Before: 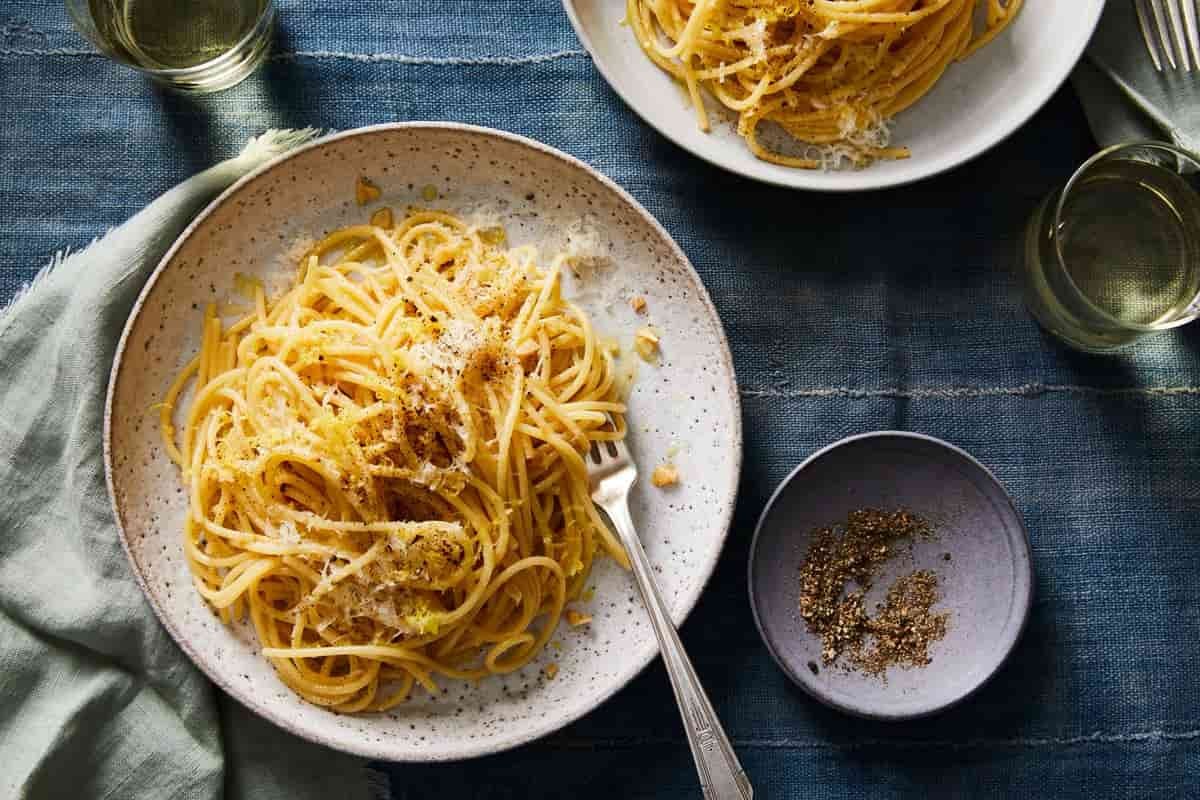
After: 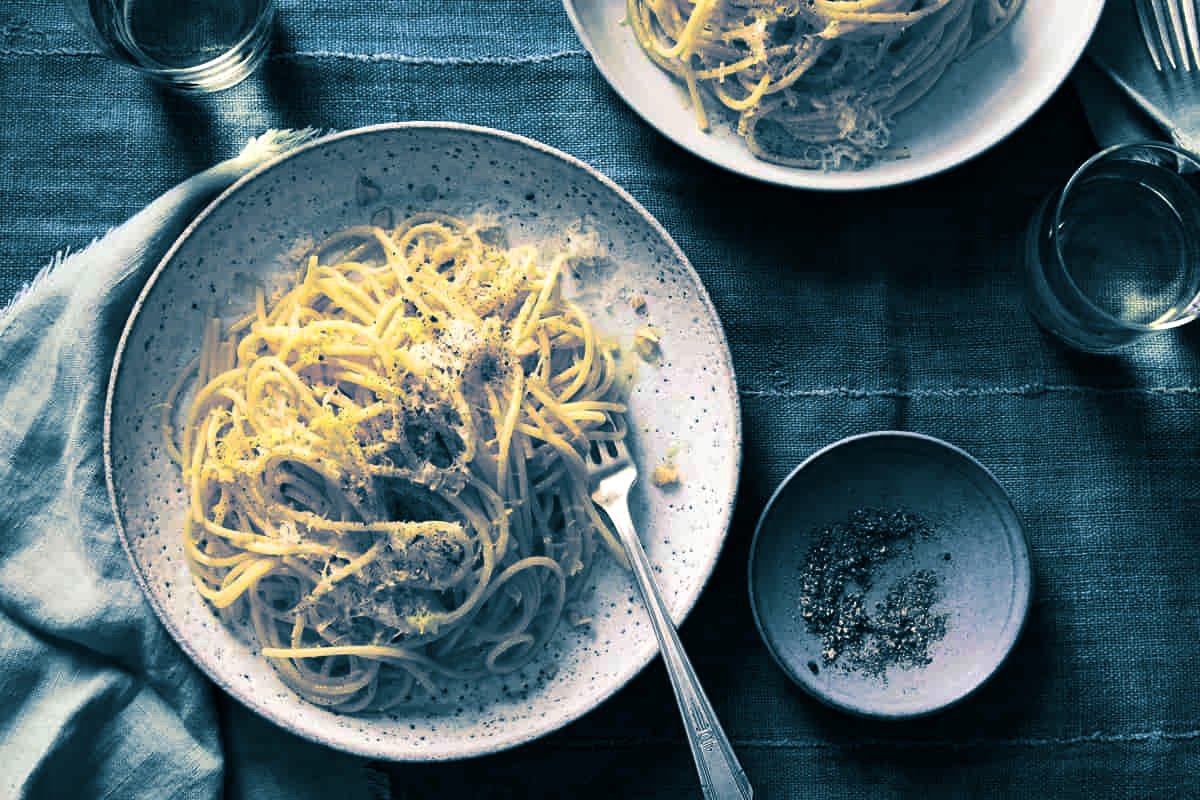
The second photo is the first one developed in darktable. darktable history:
split-toning: shadows › hue 212.4°, balance -70
color balance: contrast 10%
